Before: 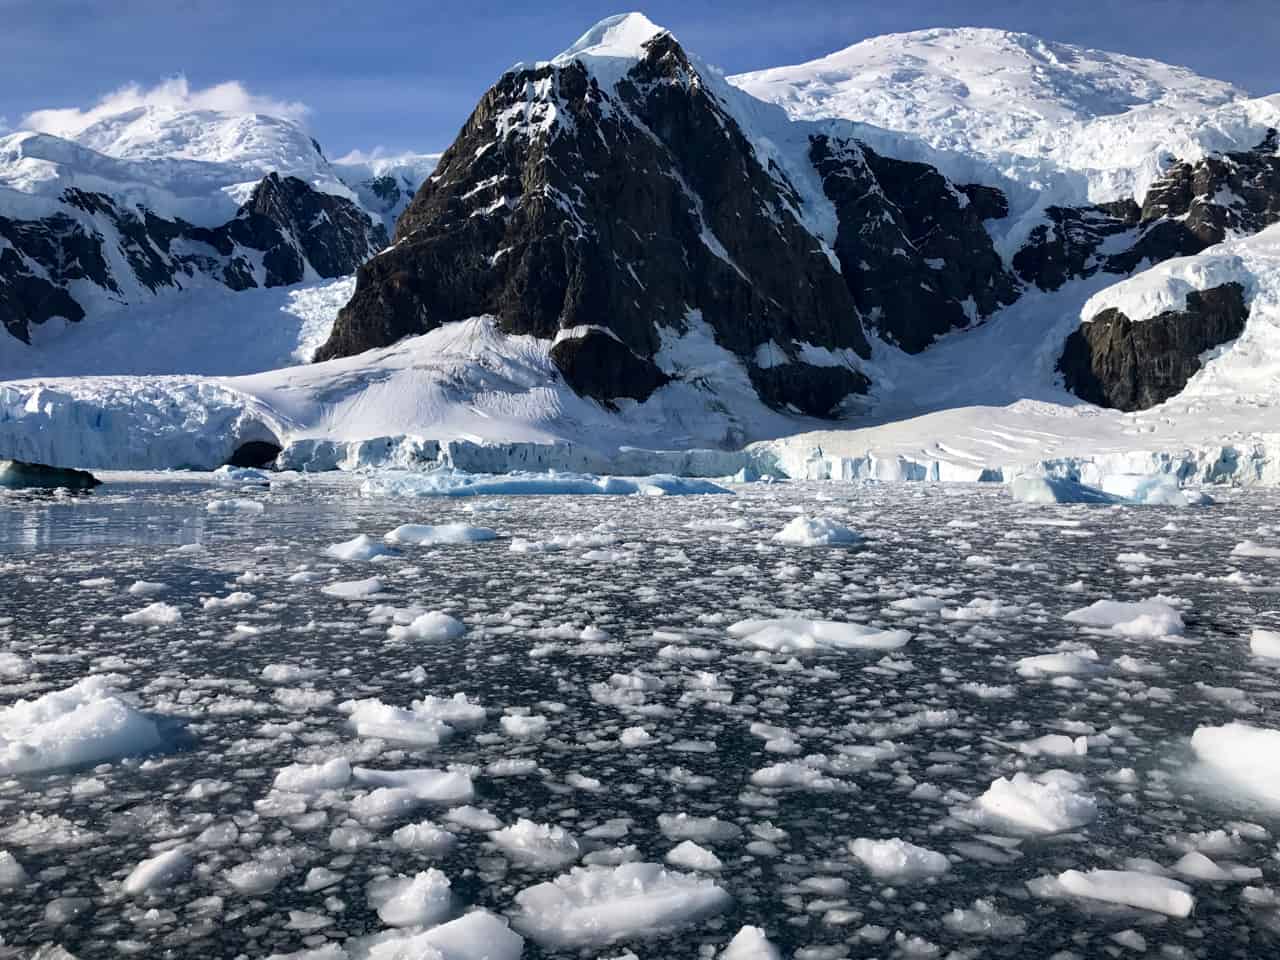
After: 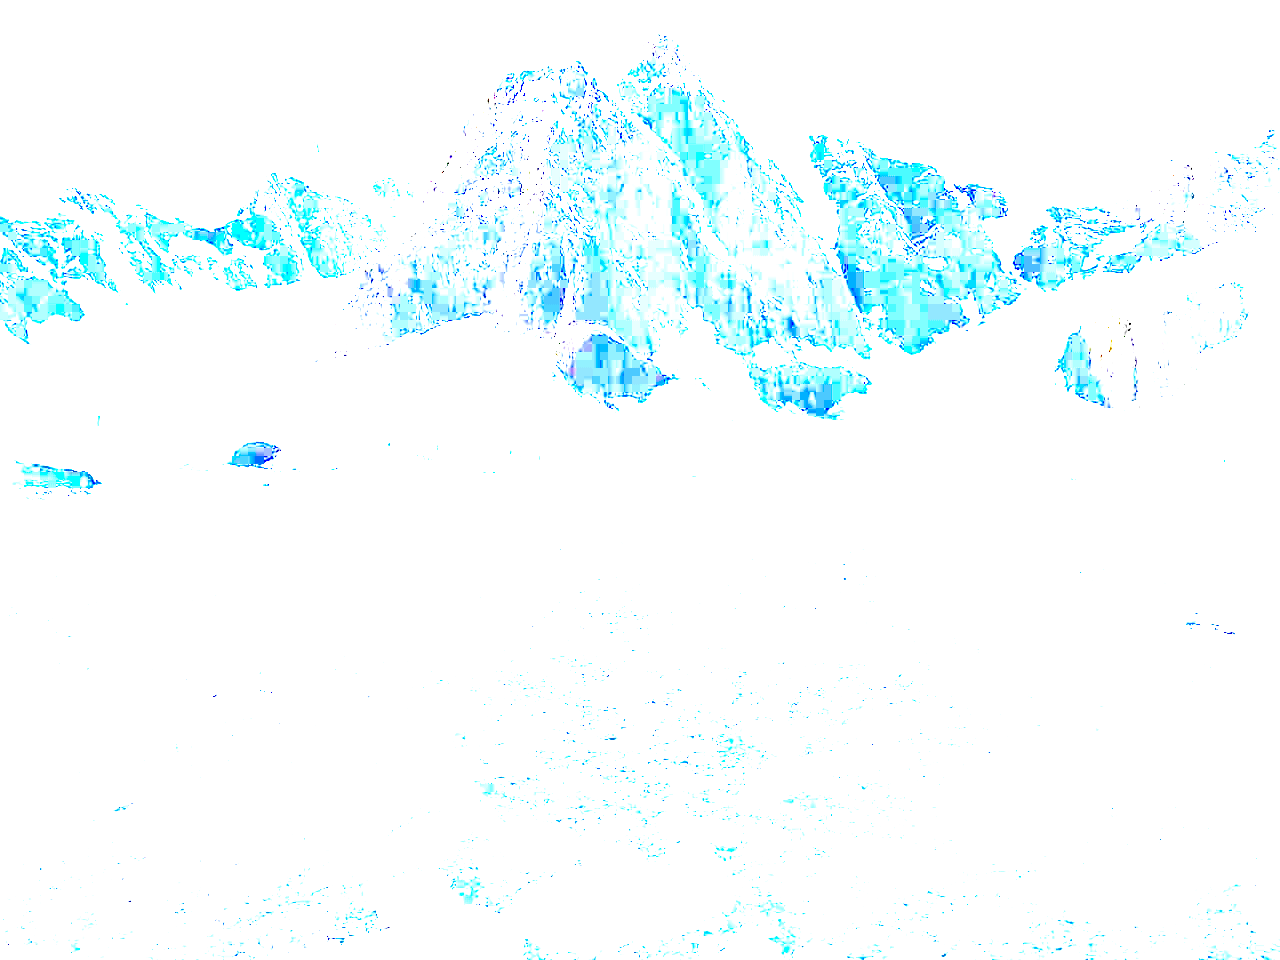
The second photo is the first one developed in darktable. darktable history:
exposure: exposure 7.906 EV, compensate highlight preservation false
